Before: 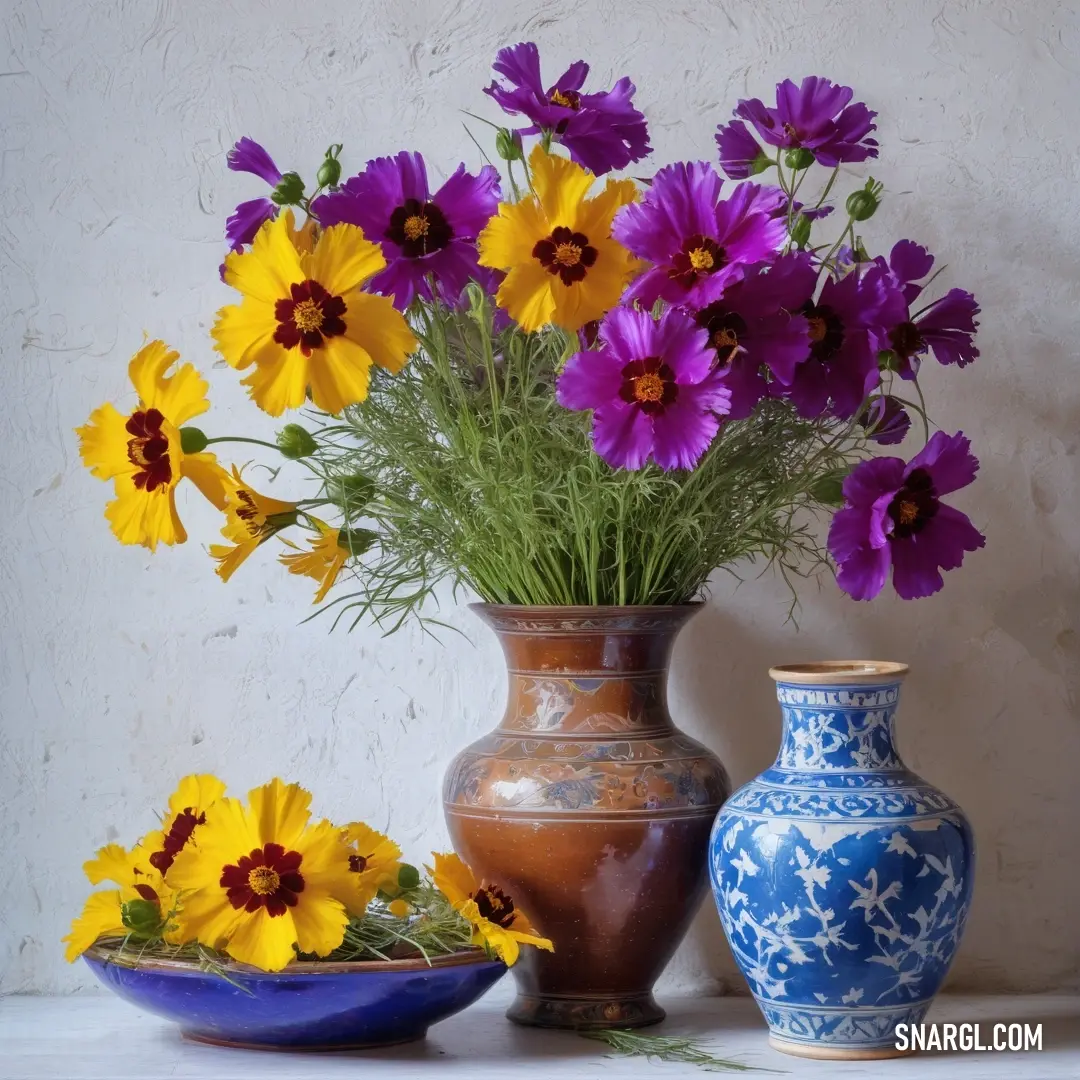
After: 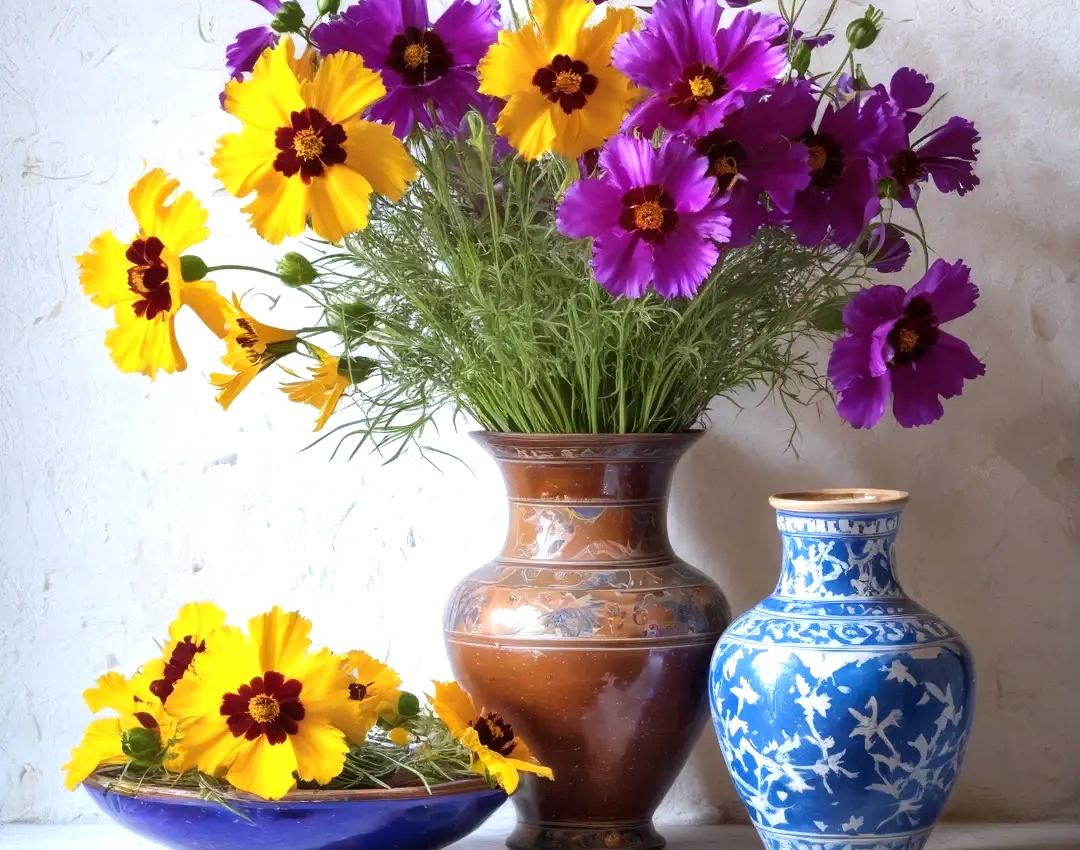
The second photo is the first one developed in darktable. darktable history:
tone equalizer: -8 EV 0 EV, -7 EV 0.002 EV, -6 EV -0.003 EV, -5 EV -0.004 EV, -4 EV -0.085 EV, -3 EV -0.197 EV, -2 EV -0.26 EV, -1 EV 0.103 EV, +0 EV 0.323 EV
crop and rotate: top 15.934%, bottom 5.344%
exposure: black level correction 0.001, exposure 0.499 EV, compensate highlight preservation false
